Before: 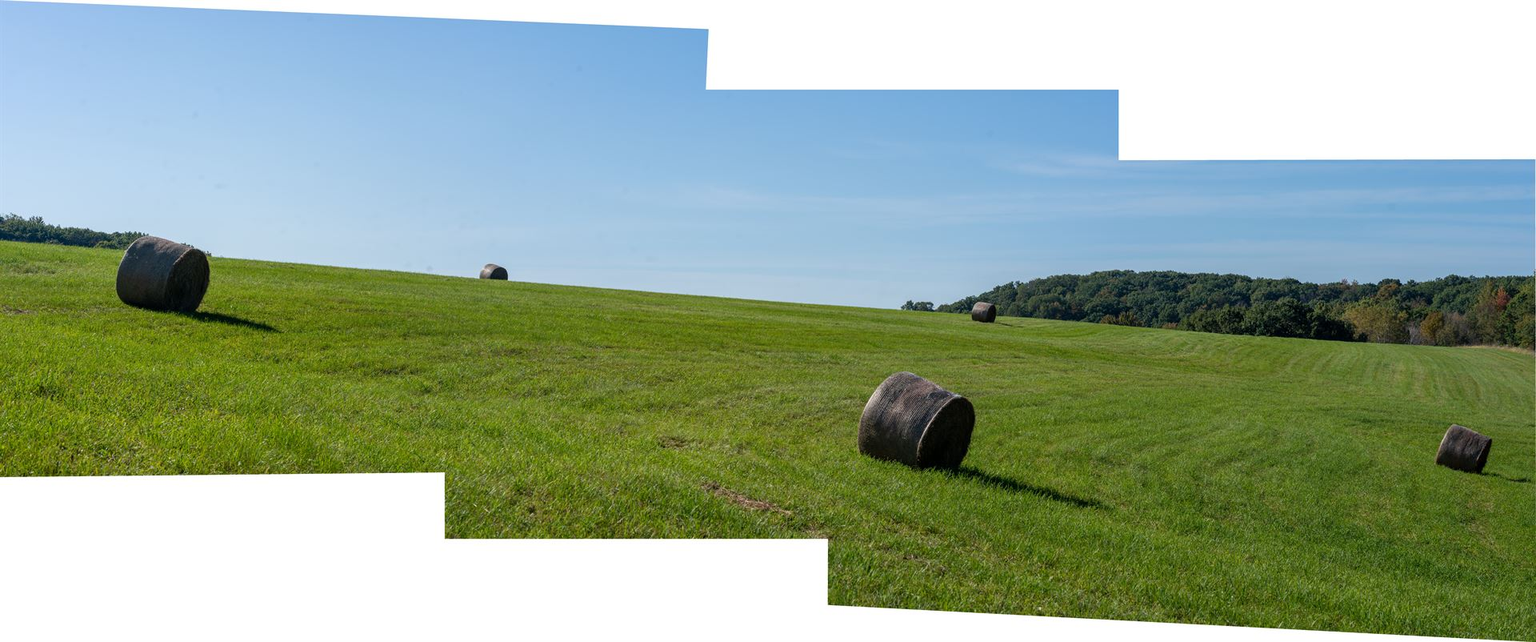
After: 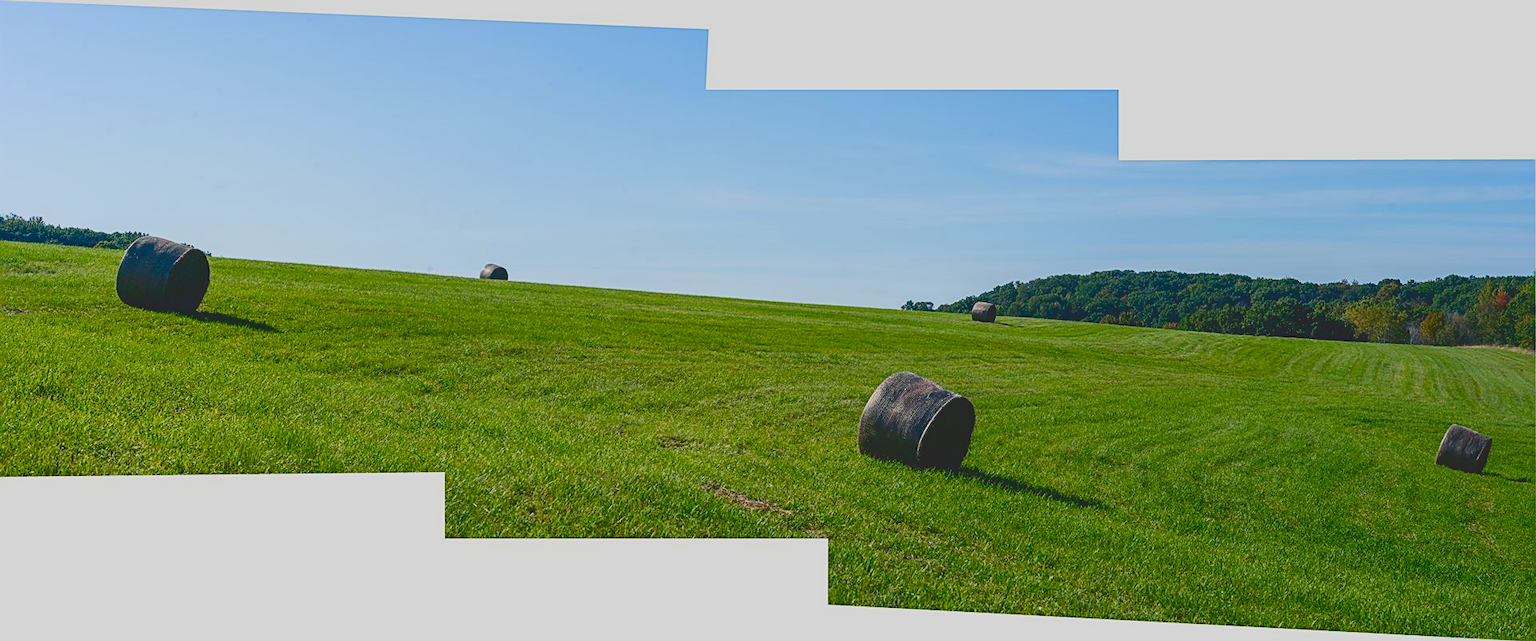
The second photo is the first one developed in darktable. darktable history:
sharpen: on, module defaults
tone curve: curves: ch0 [(0, 0.148) (0.191, 0.225) (0.712, 0.695) (0.864, 0.797) (1, 0.839)], color space Lab, independent channels
color balance rgb: shadows lift › chroma 5.488%, shadows lift › hue 240.35°, linear chroma grading › global chroma 9.893%, perceptual saturation grading › global saturation 20%, perceptual saturation grading › highlights -50.438%, perceptual saturation grading › shadows 30.325%, global vibrance 11.451%, contrast 4.8%
